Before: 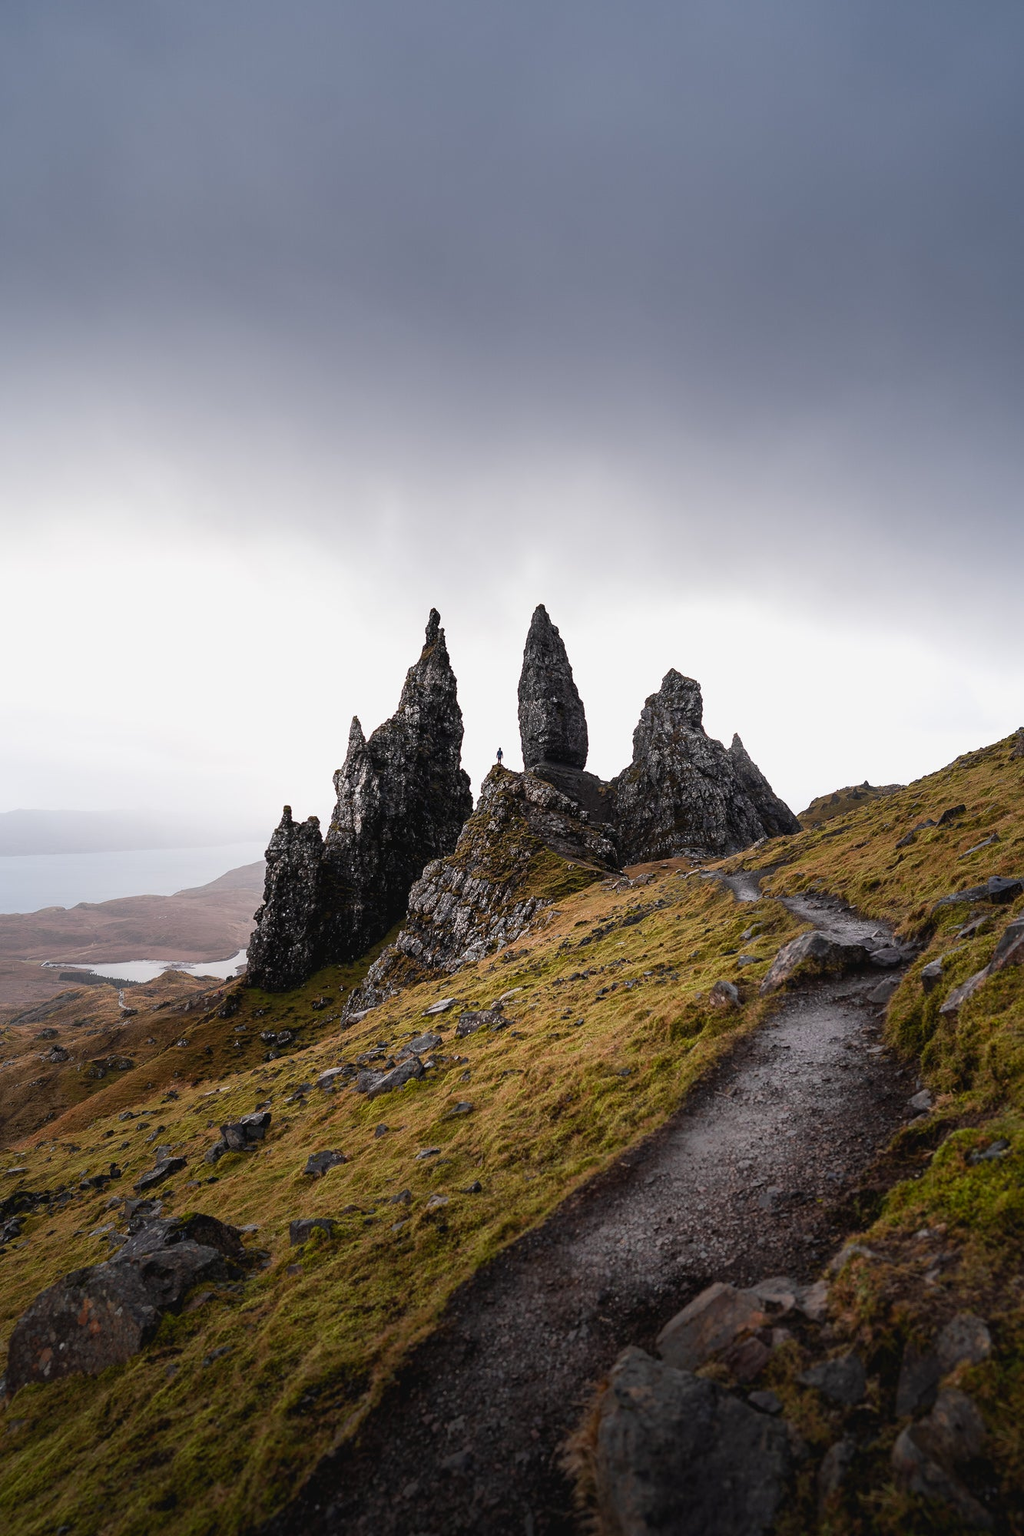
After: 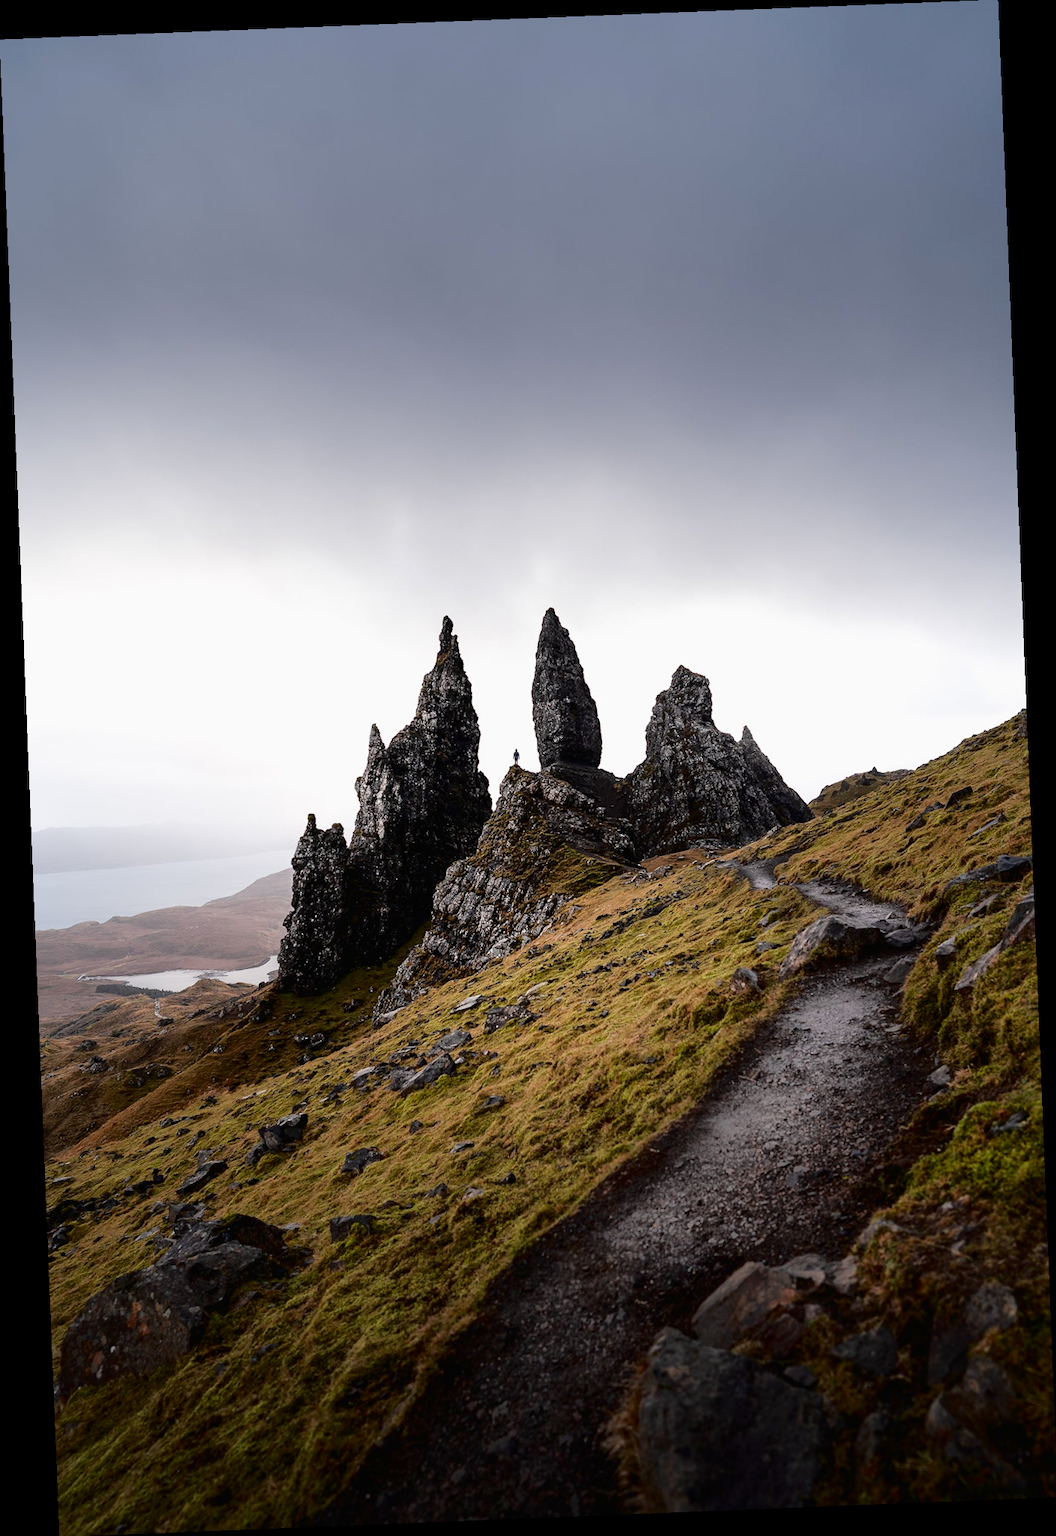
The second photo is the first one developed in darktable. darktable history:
exposure: exposure 0.078 EV, compensate highlight preservation false
rotate and perspective: rotation -2.29°, automatic cropping off
fill light: exposure -2 EV, width 8.6
